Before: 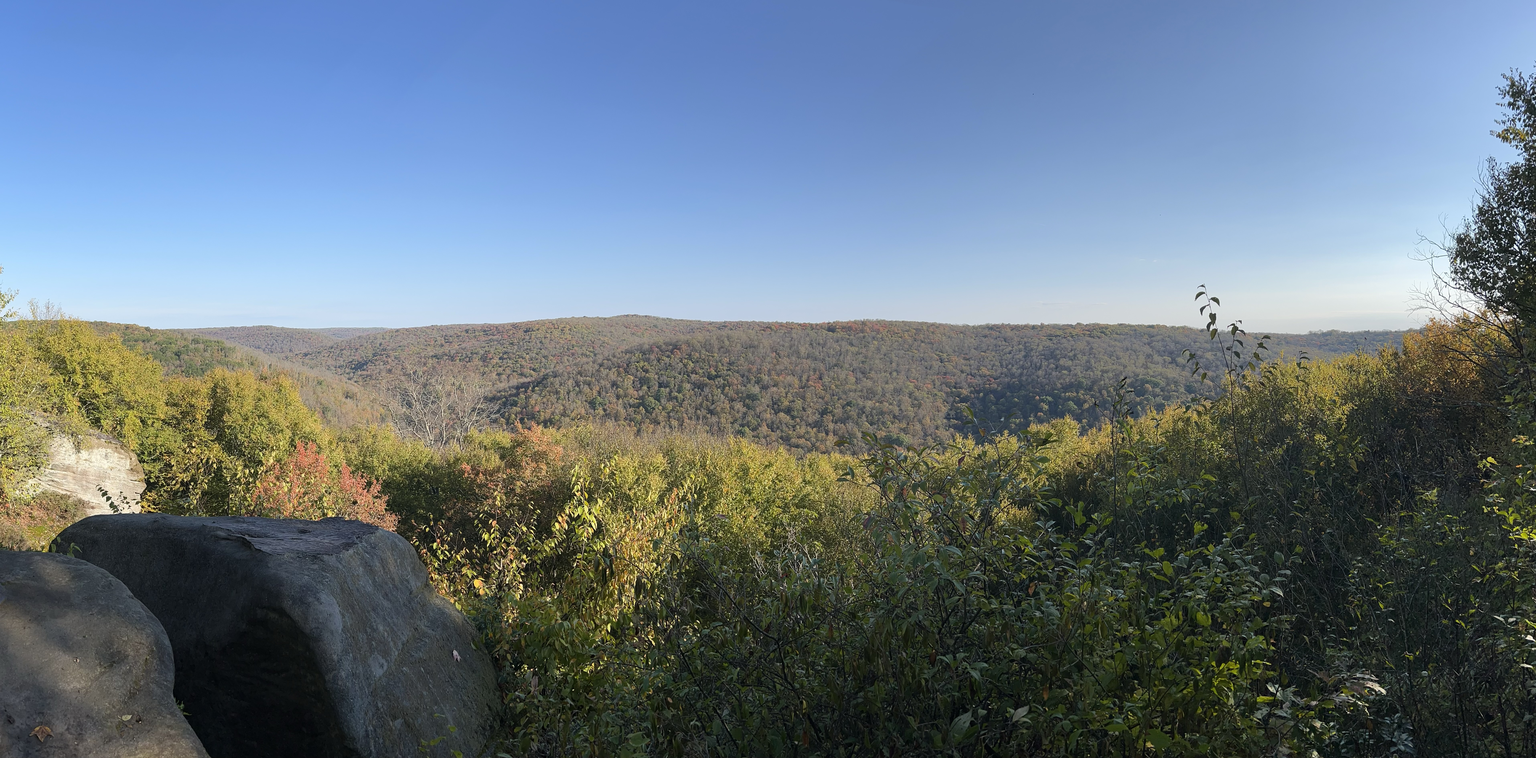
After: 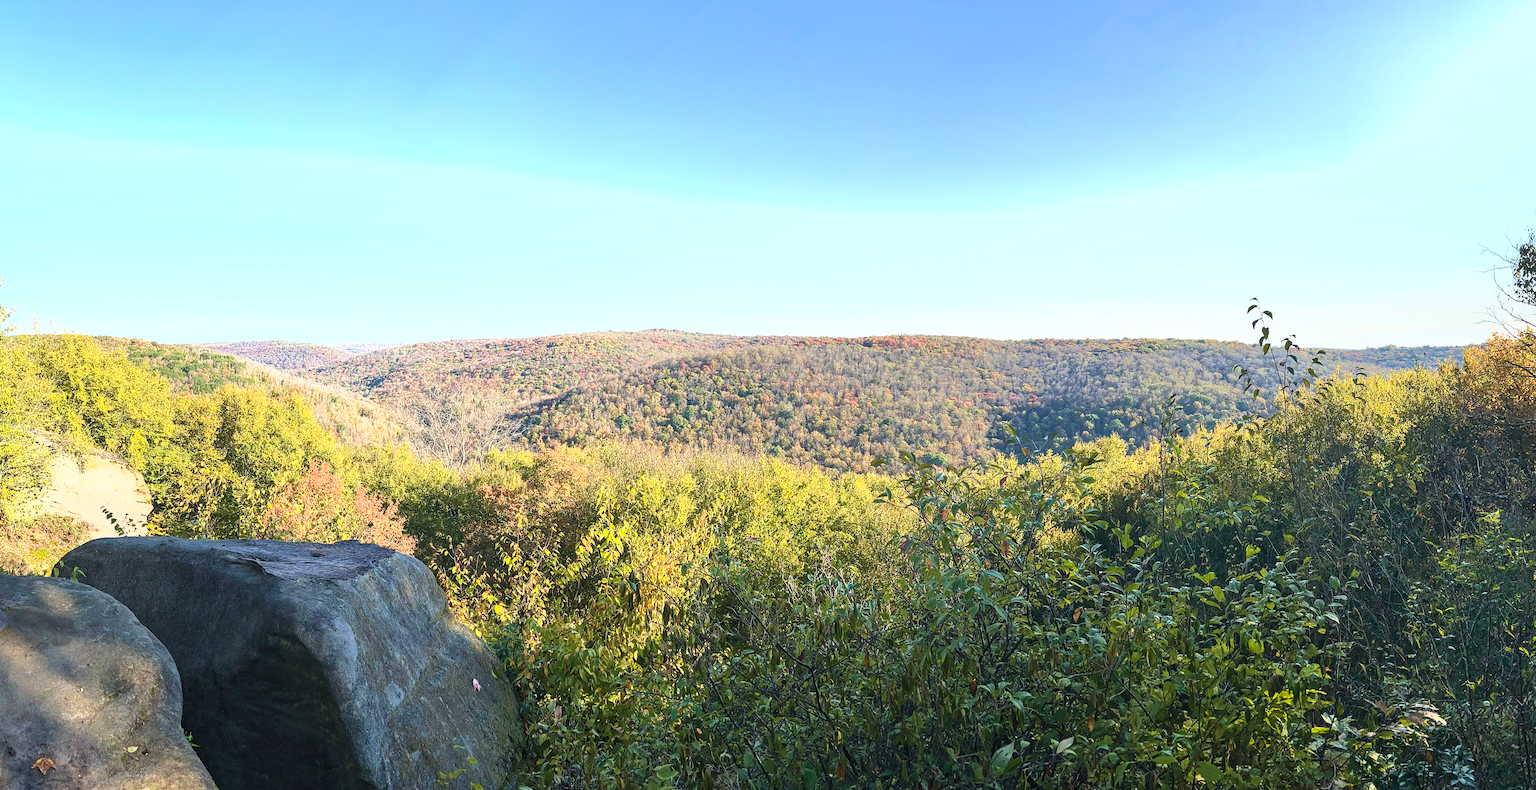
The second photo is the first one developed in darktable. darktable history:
exposure: black level correction 0, exposure 1 EV, compensate exposure bias true, compensate highlight preservation false
tone equalizer: -8 EV -0.417 EV, -7 EV -0.389 EV, -6 EV -0.333 EV, -5 EV -0.222 EV, -3 EV 0.222 EV, -2 EV 0.333 EV, -1 EV 0.389 EV, +0 EV 0.417 EV, edges refinement/feathering 500, mask exposure compensation -1.57 EV, preserve details no
local contrast: detail 117%
crop: right 4.126%, bottom 0.031%
velvia: strength 45%
fill light: on, module defaults
shadows and highlights: shadows 37.27, highlights -28.18, soften with gaussian
